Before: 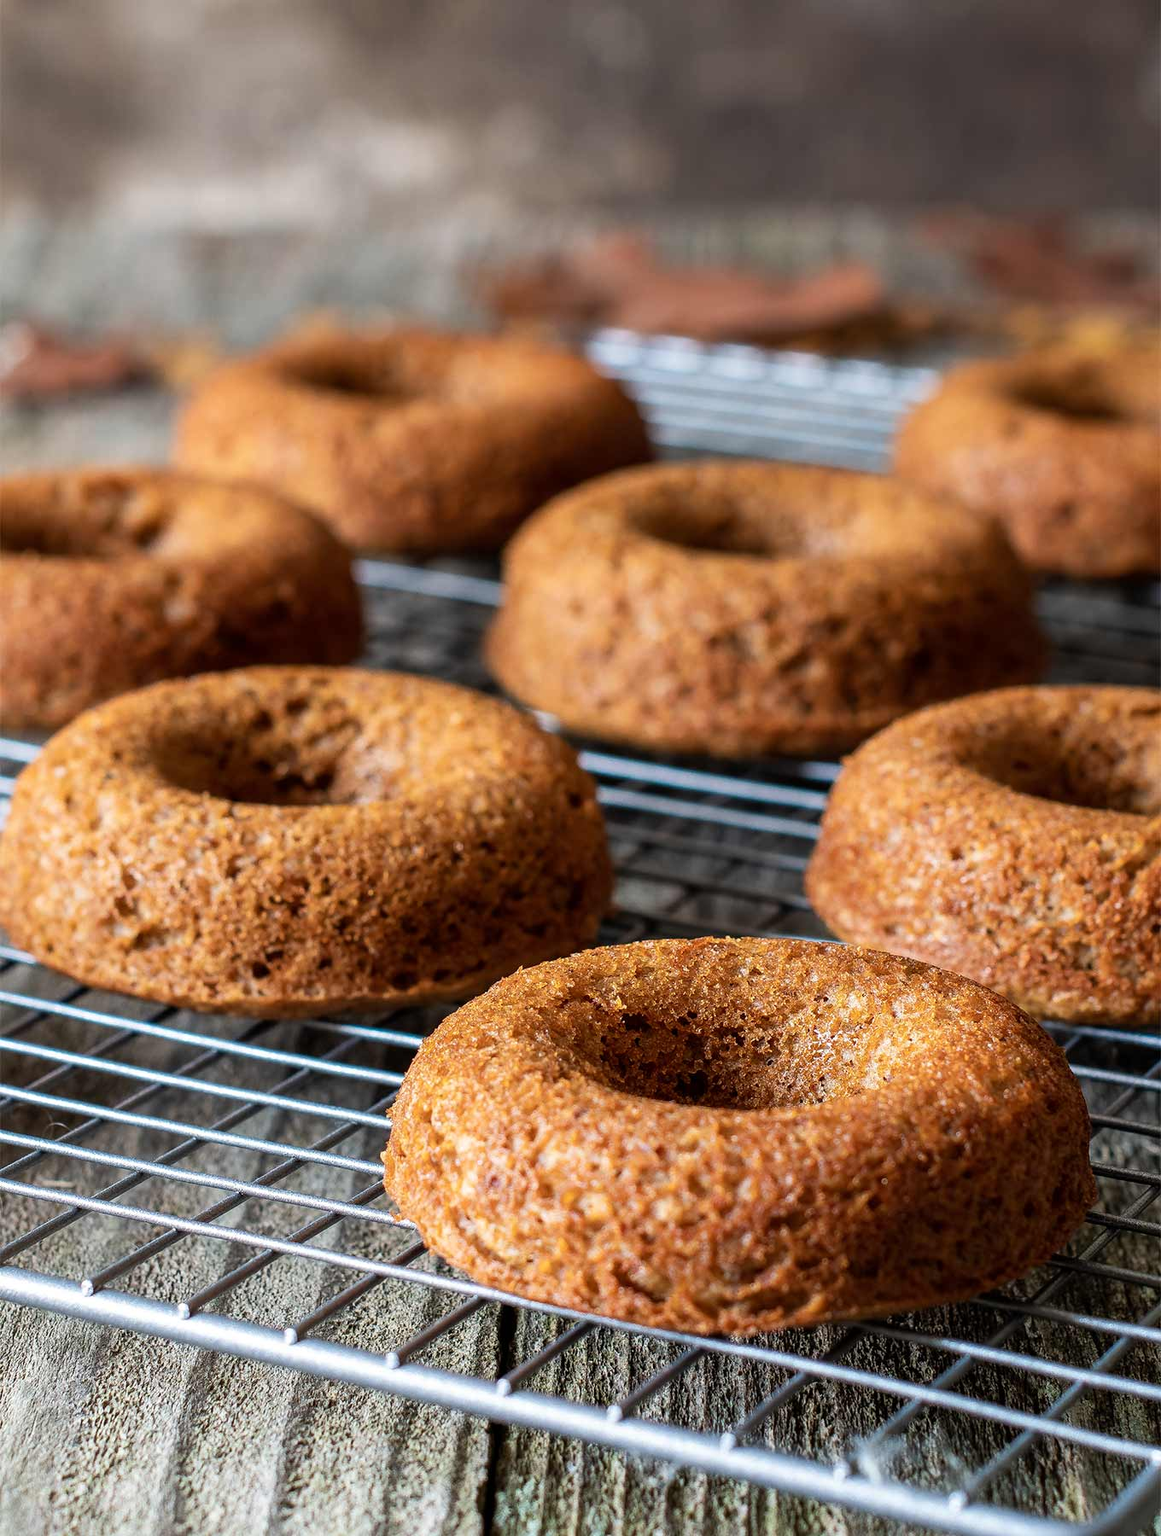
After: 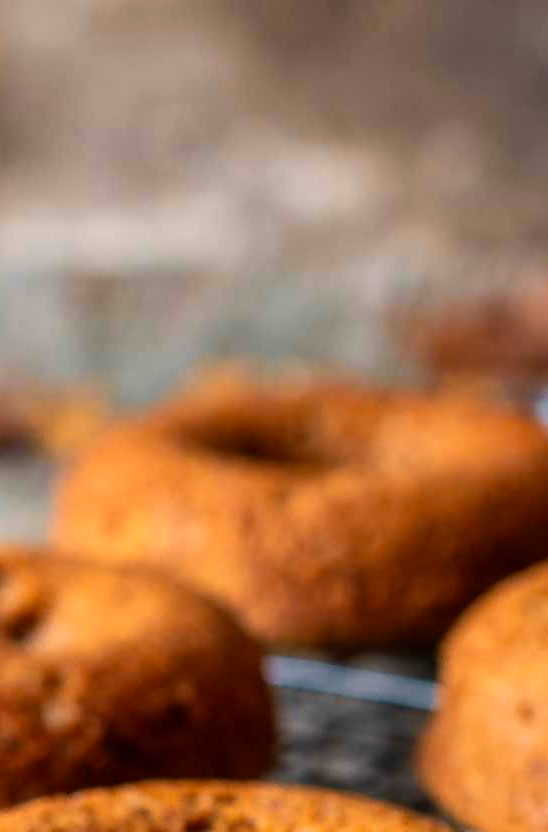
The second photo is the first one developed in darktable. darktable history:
color zones: curves: ch0 [(0, 0.499) (0.143, 0.5) (0.286, 0.5) (0.429, 0.476) (0.571, 0.284) (0.714, 0.243) (0.857, 0.449) (1, 0.499)]; ch1 [(0, 0.532) (0.143, 0.645) (0.286, 0.696) (0.429, 0.211) (0.571, 0.504) (0.714, 0.493) (0.857, 0.495) (1, 0.532)]; ch2 [(0, 0.5) (0.143, 0.5) (0.286, 0.427) (0.429, 0.324) (0.571, 0.5) (0.714, 0.5) (0.857, 0.5) (1, 0.5)]
crop and rotate: left 11.059%, top 0.047%, right 48.64%, bottom 53.692%
velvia: on, module defaults
